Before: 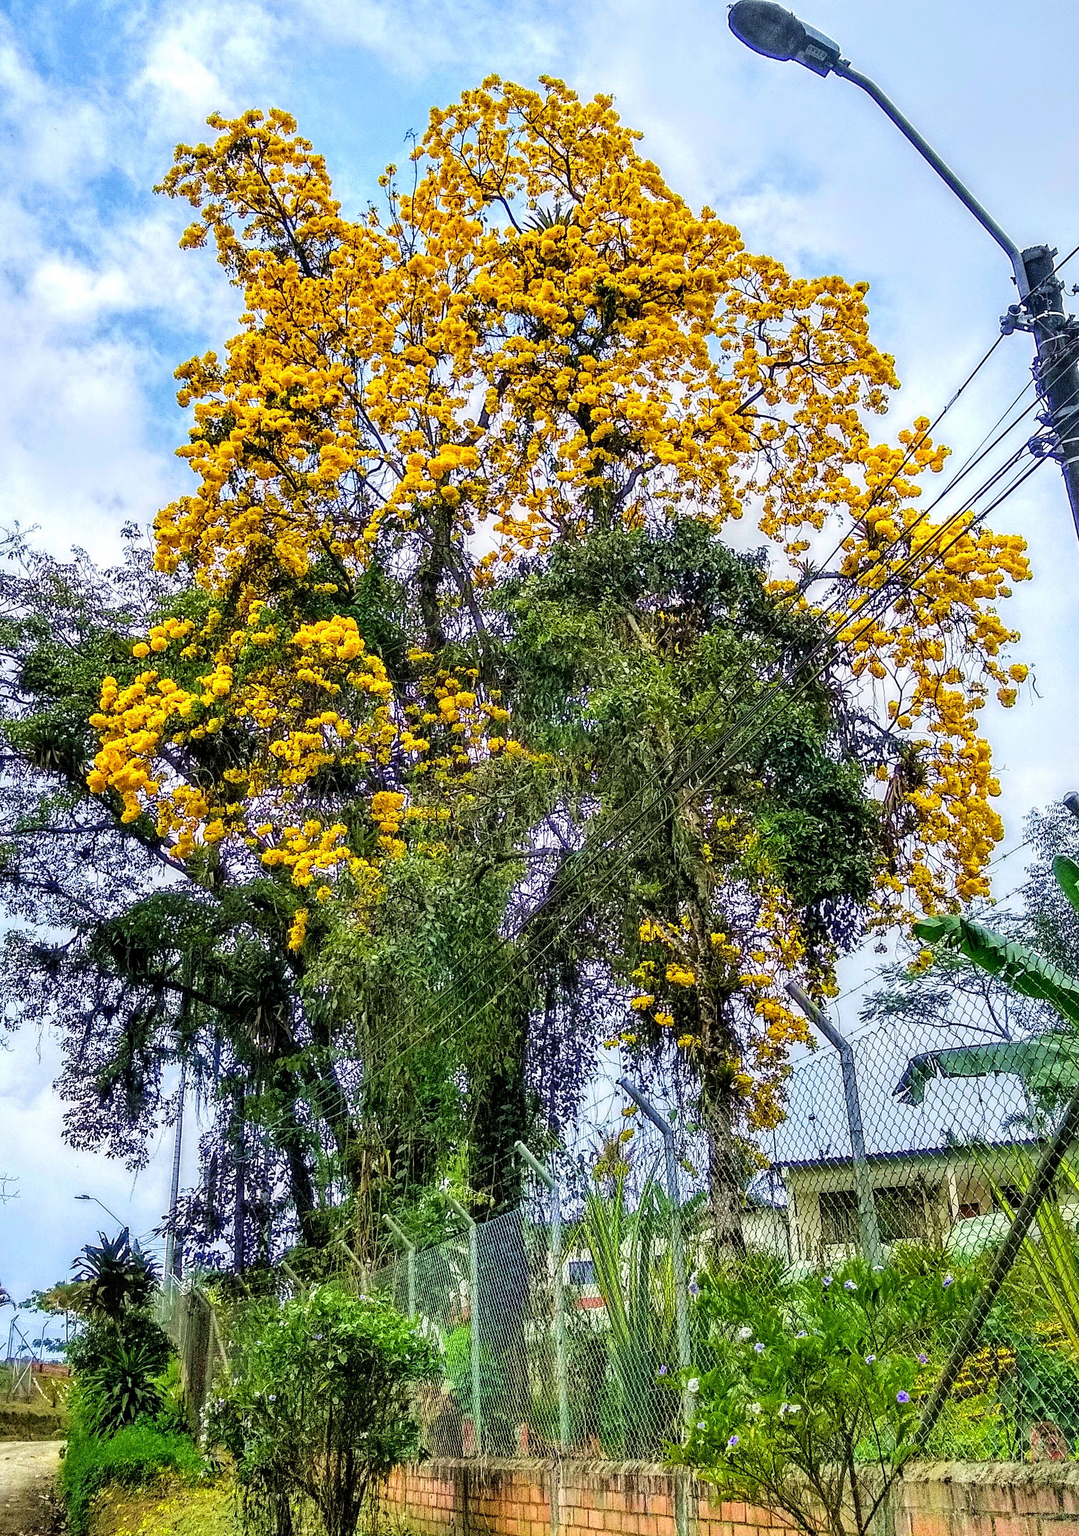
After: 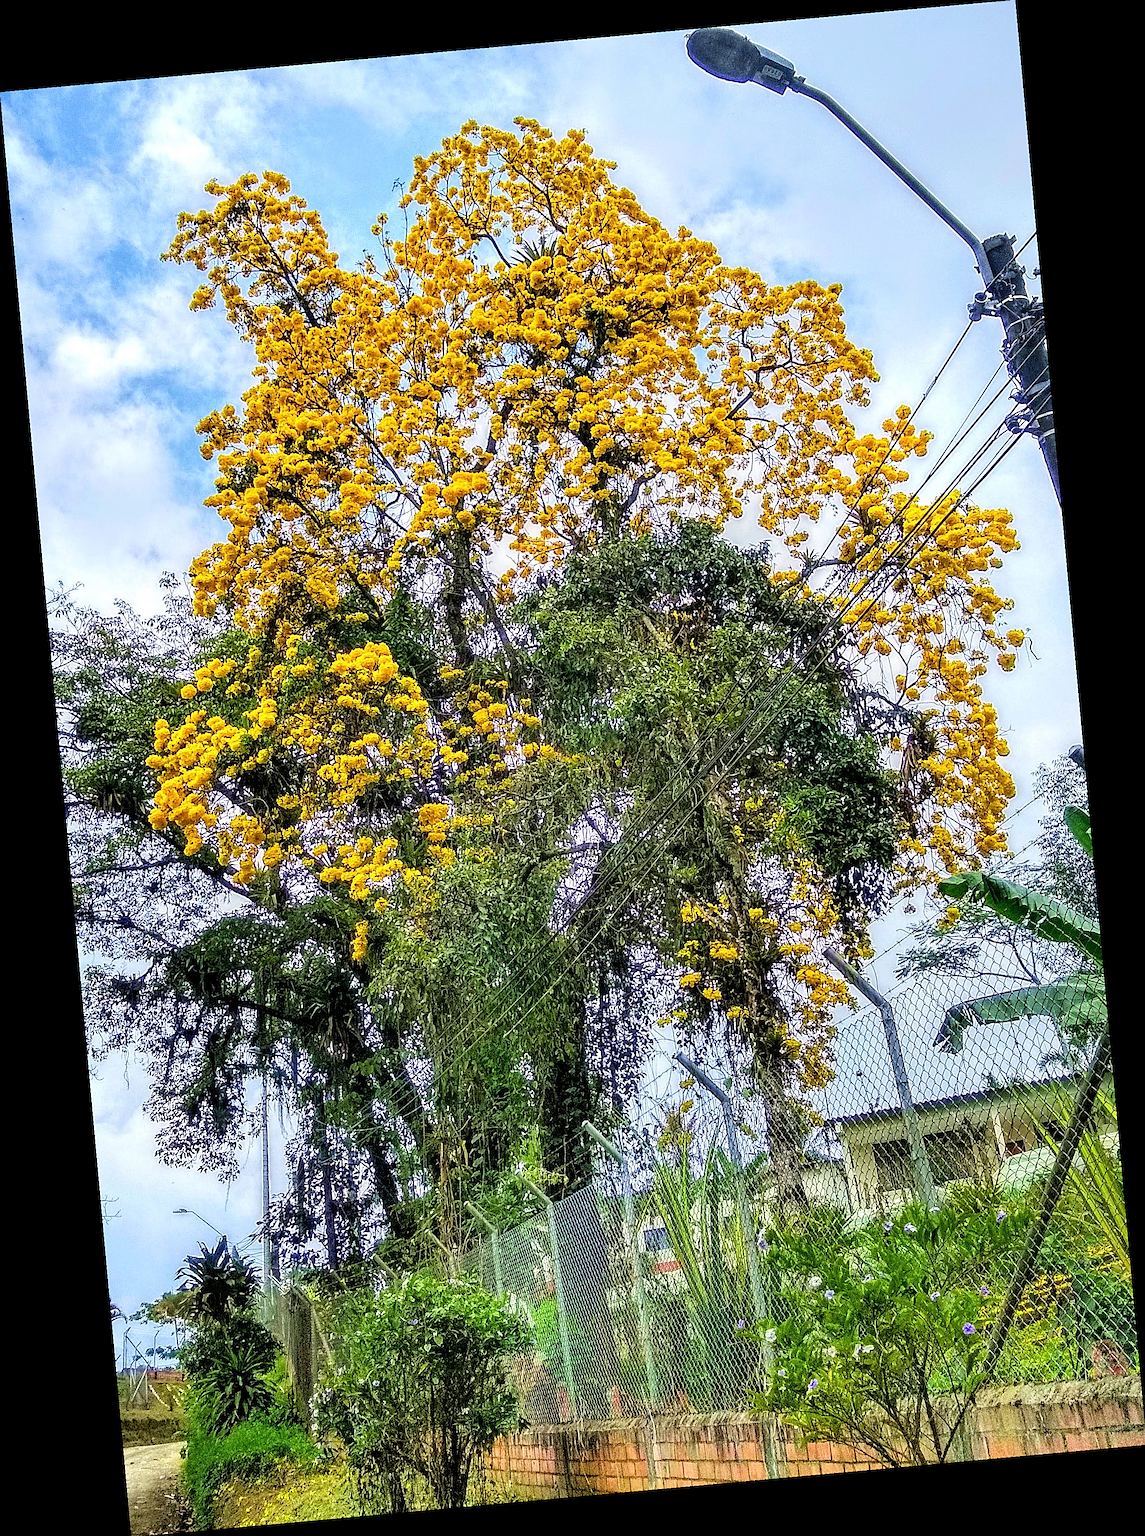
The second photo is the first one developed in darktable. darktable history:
sharpen: on, module defaults
rotate and perspective: rotation -5.2°, automatic cropping off
